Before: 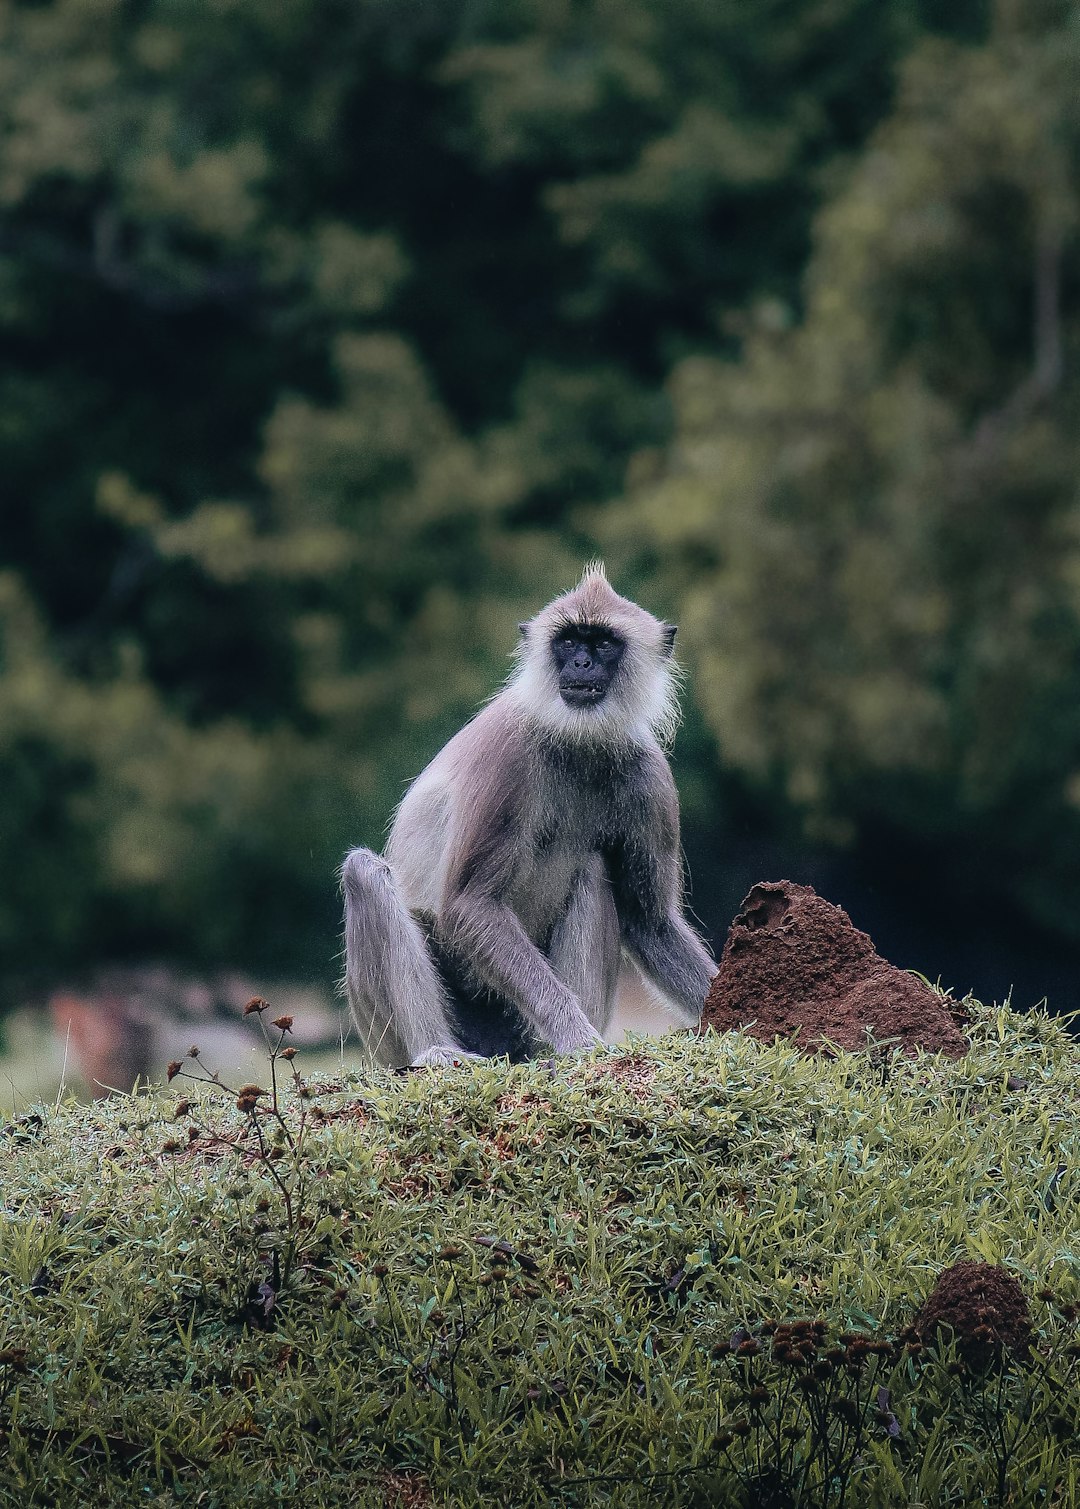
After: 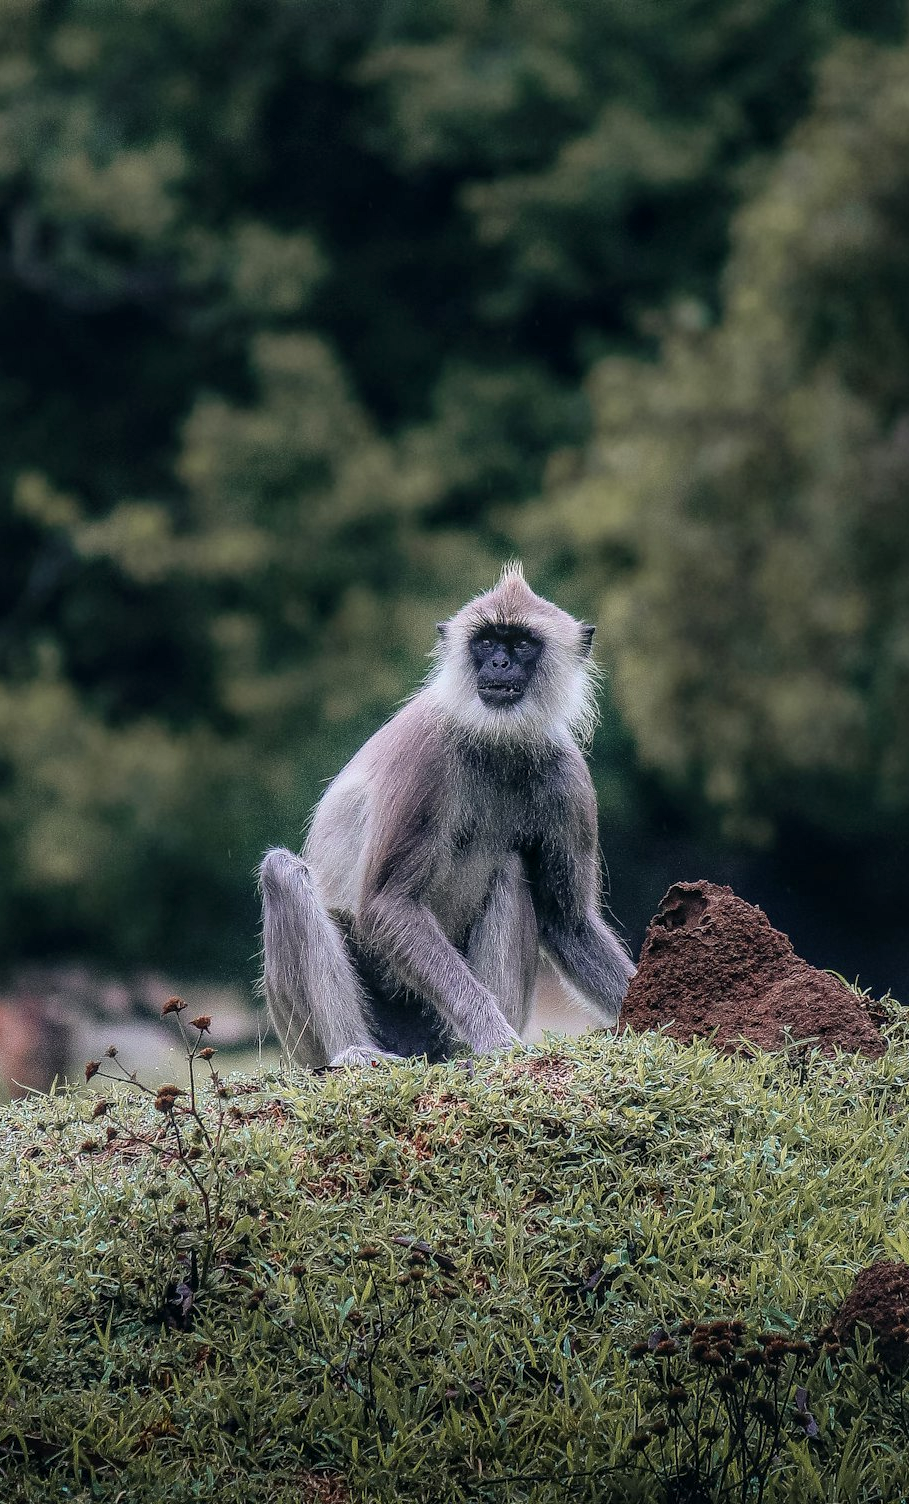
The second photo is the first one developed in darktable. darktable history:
crop: left 7.598%, right 7.873%
local contrast: on, module defaults
